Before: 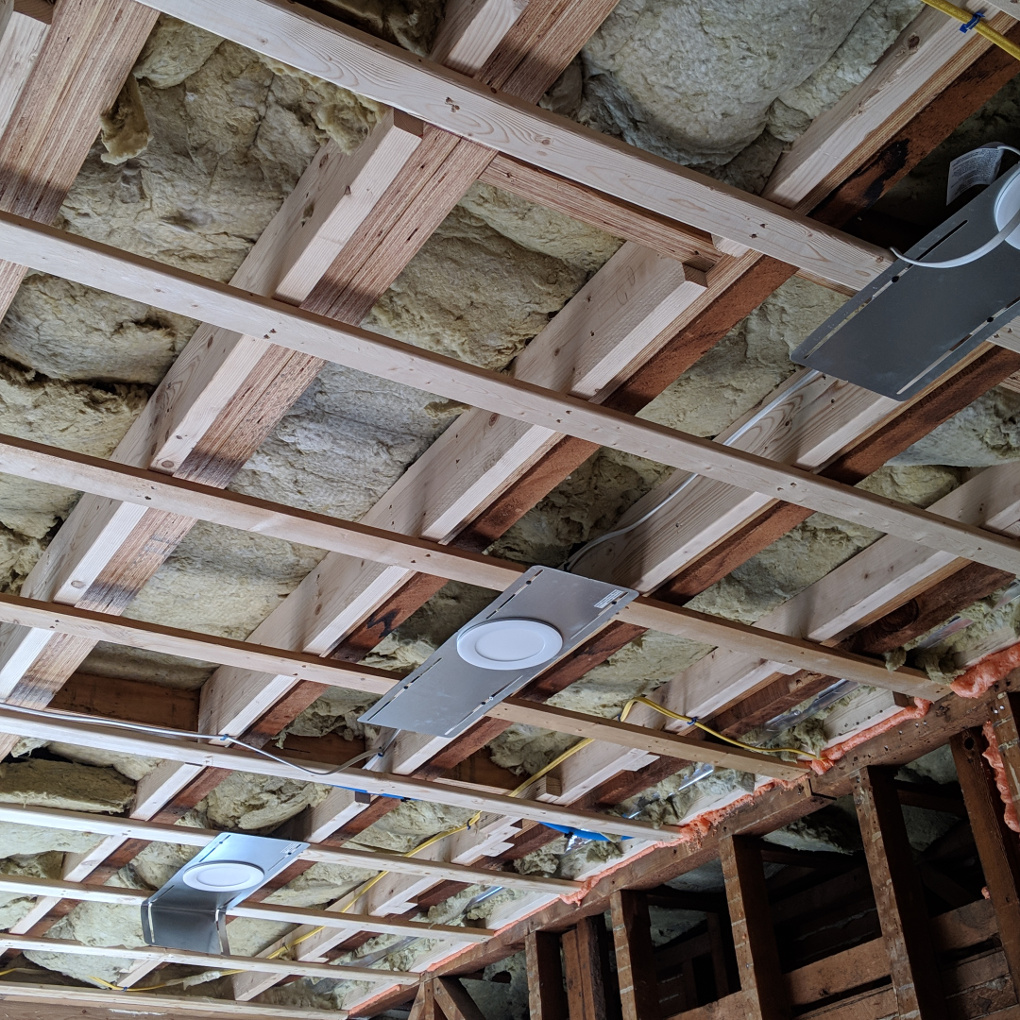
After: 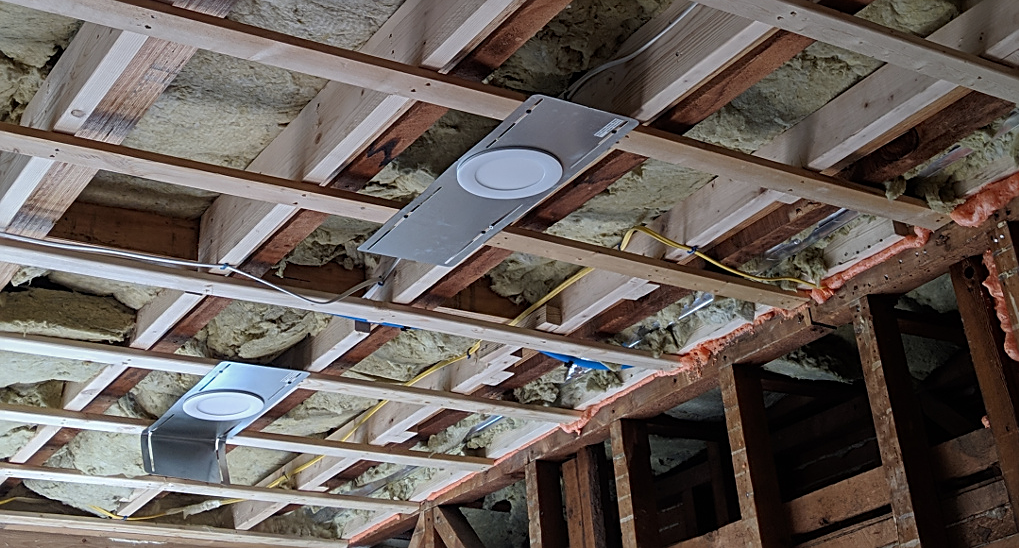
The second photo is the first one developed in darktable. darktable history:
crop and rotate: top 46.237%
sharpen: on, module defaults
graduated density: on, module defaults
